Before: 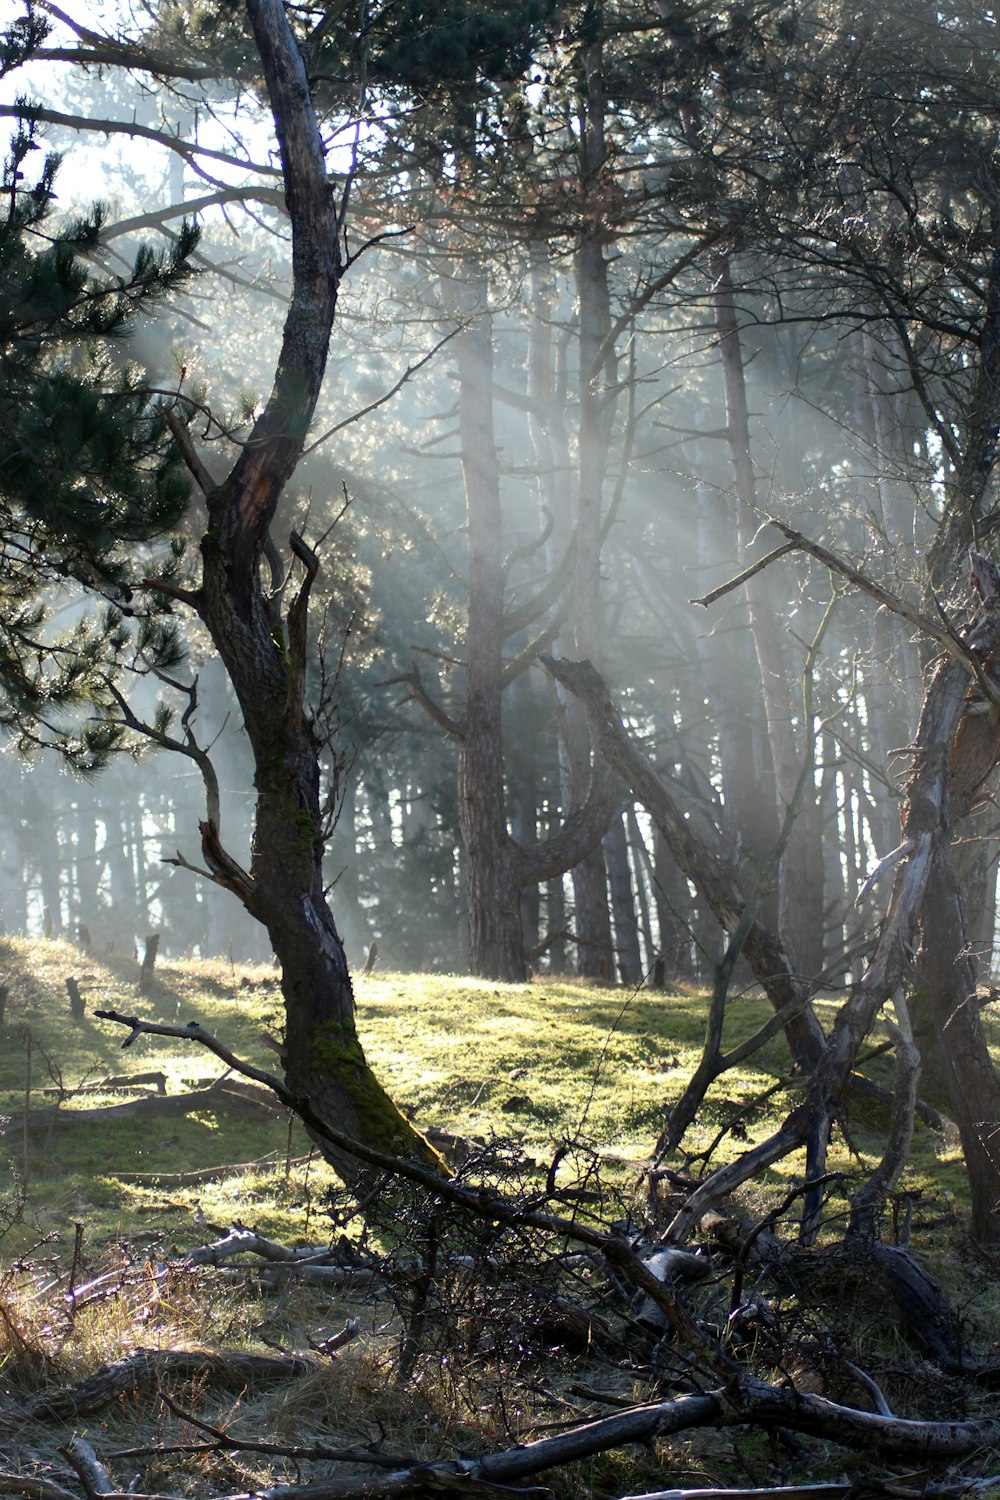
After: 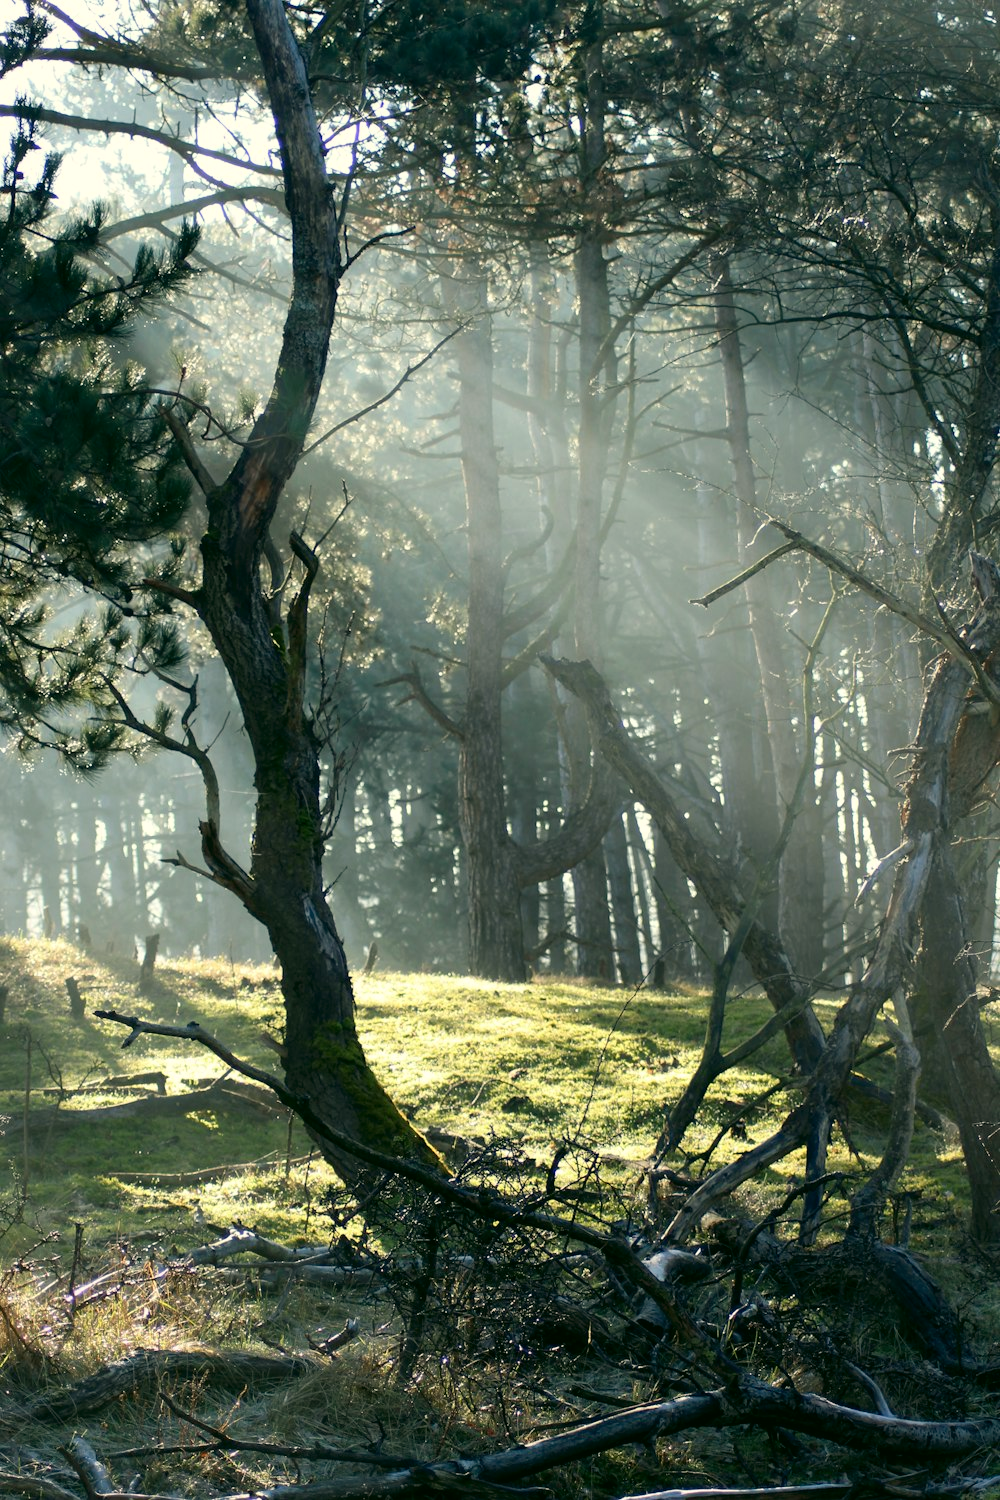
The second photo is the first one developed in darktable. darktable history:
levels: levels [0, 0.498, 1]
color correction: highlights a* -0.482, highlights b* 9.48, shadows a* -9.48, shadows b* 0.803
